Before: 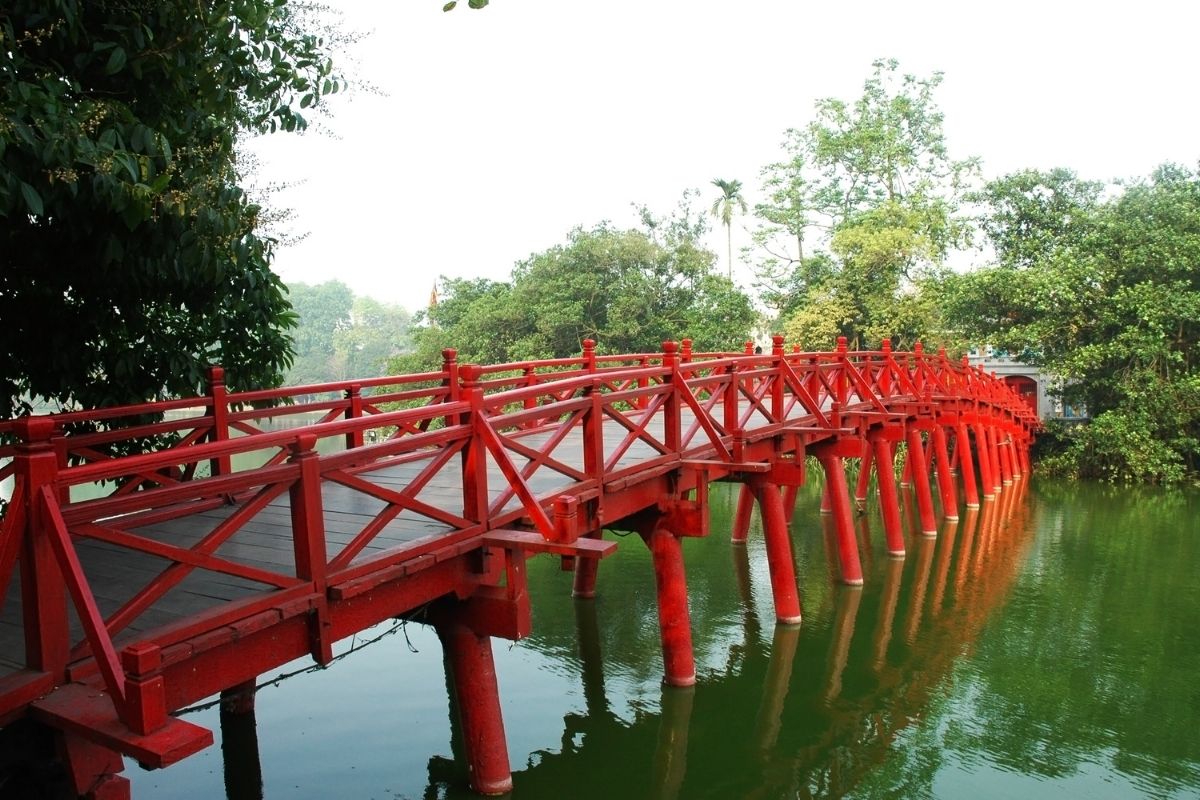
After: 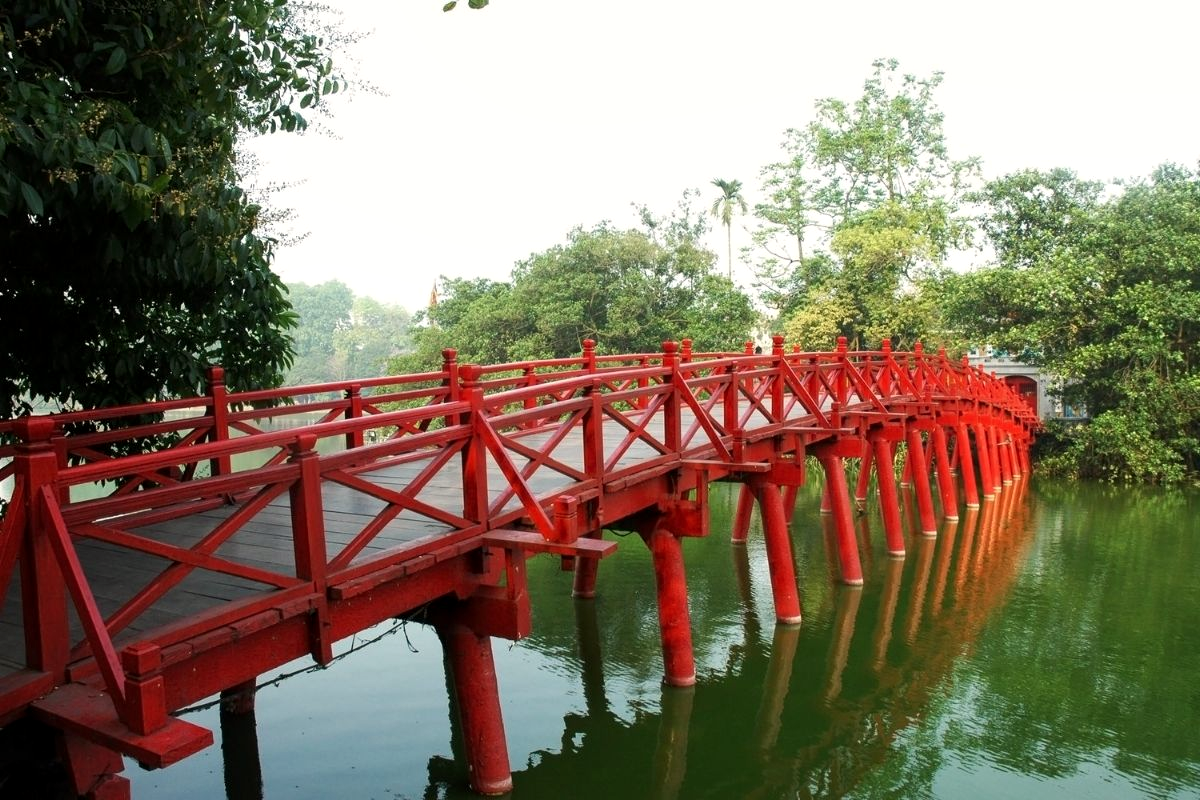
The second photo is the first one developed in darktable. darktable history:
local contrast: highlights 100%, shadows 100%, detail 120%, midtone range 0.2
color calibration: x 0.342, y 0.355, temperature 5146 K
